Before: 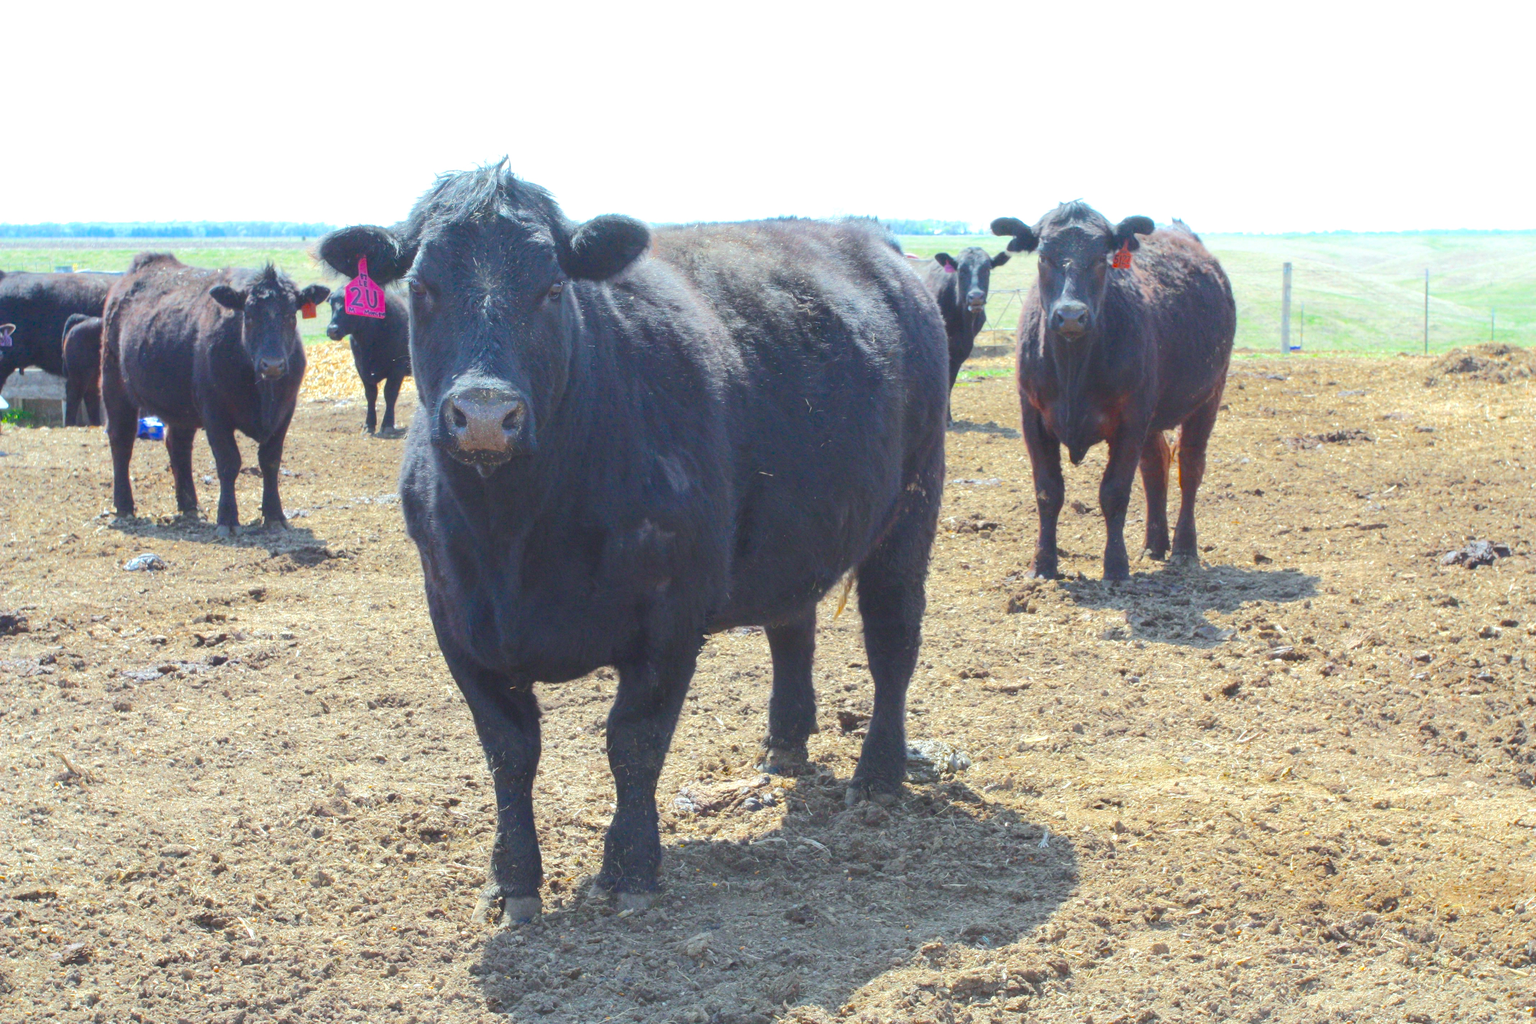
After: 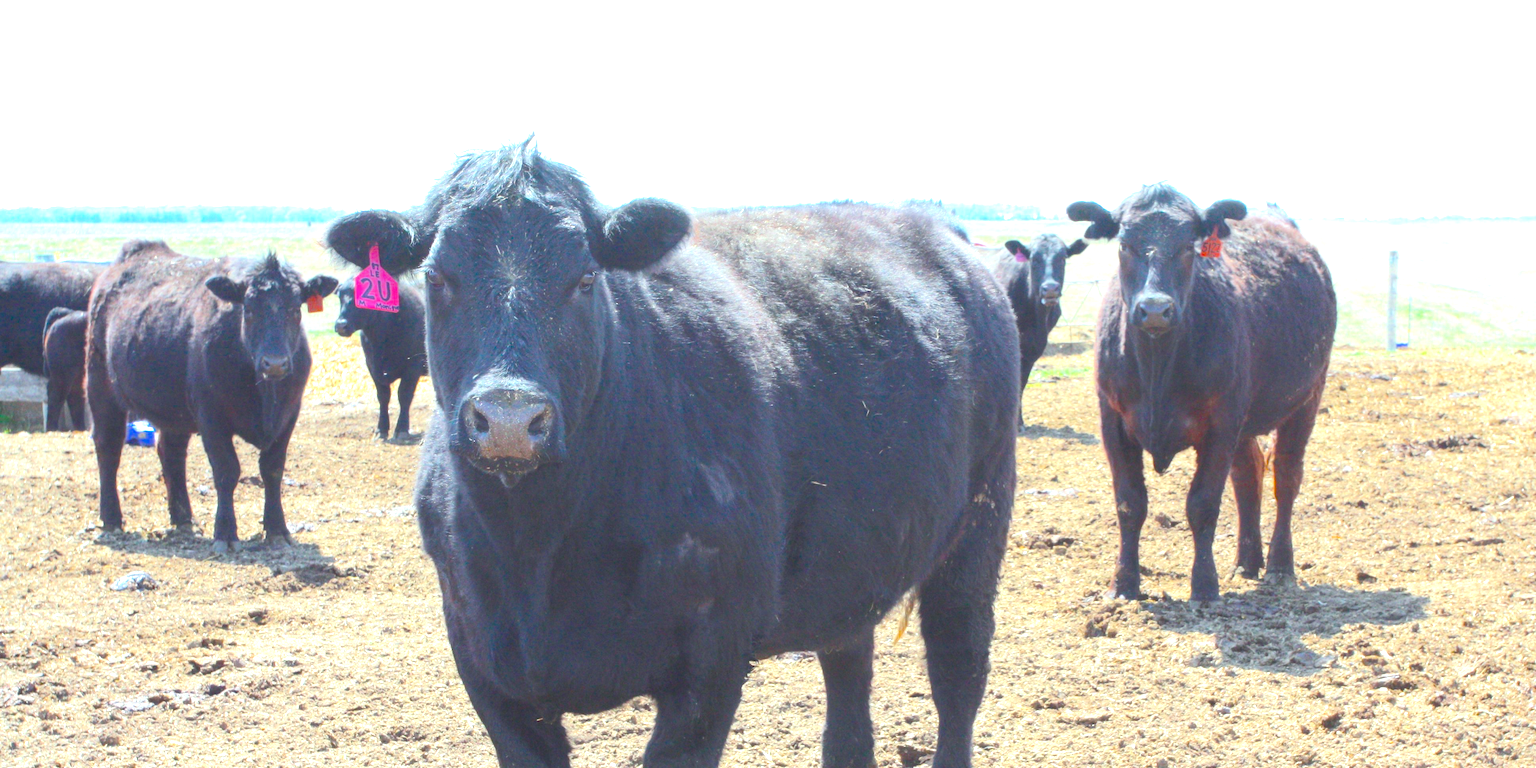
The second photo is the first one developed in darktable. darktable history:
exposure: exposure 0.605 EV, compensate exposure bias true, compensate highlight preservation false
crop: left 1.54%, top 3.451%, right 7.725%, bottom 28.431%
